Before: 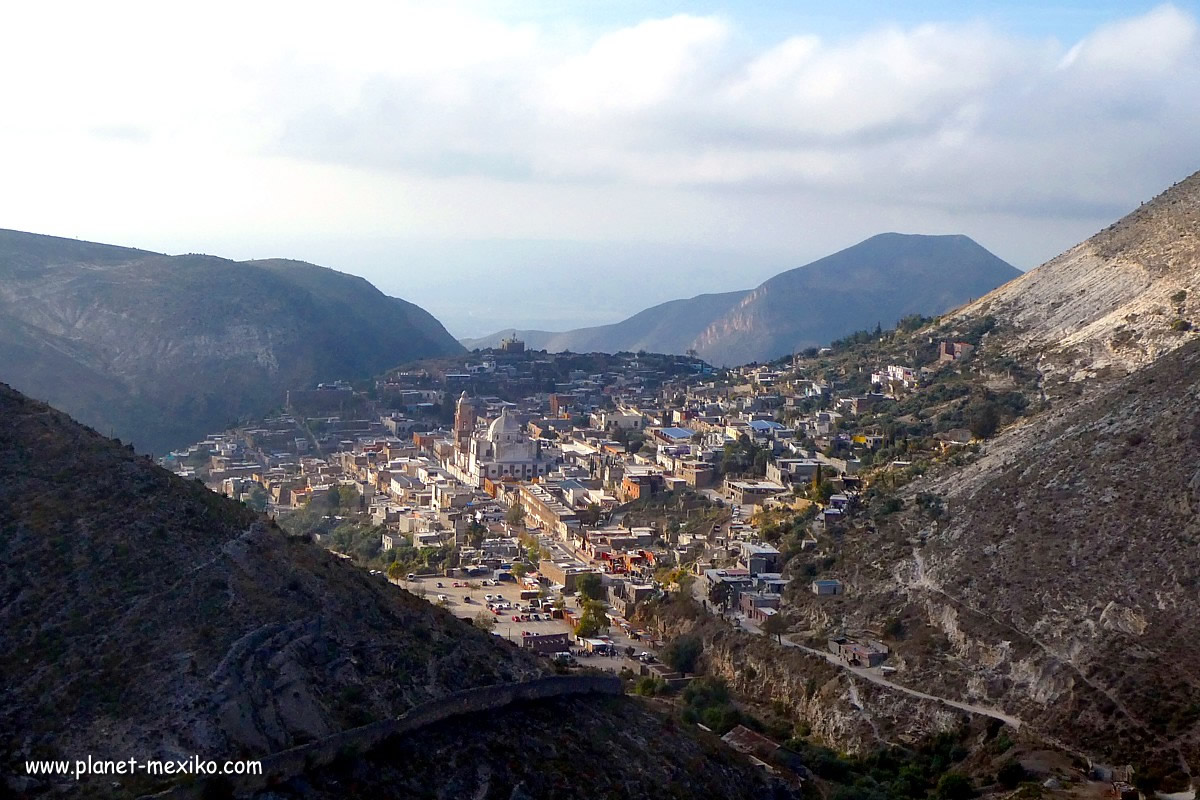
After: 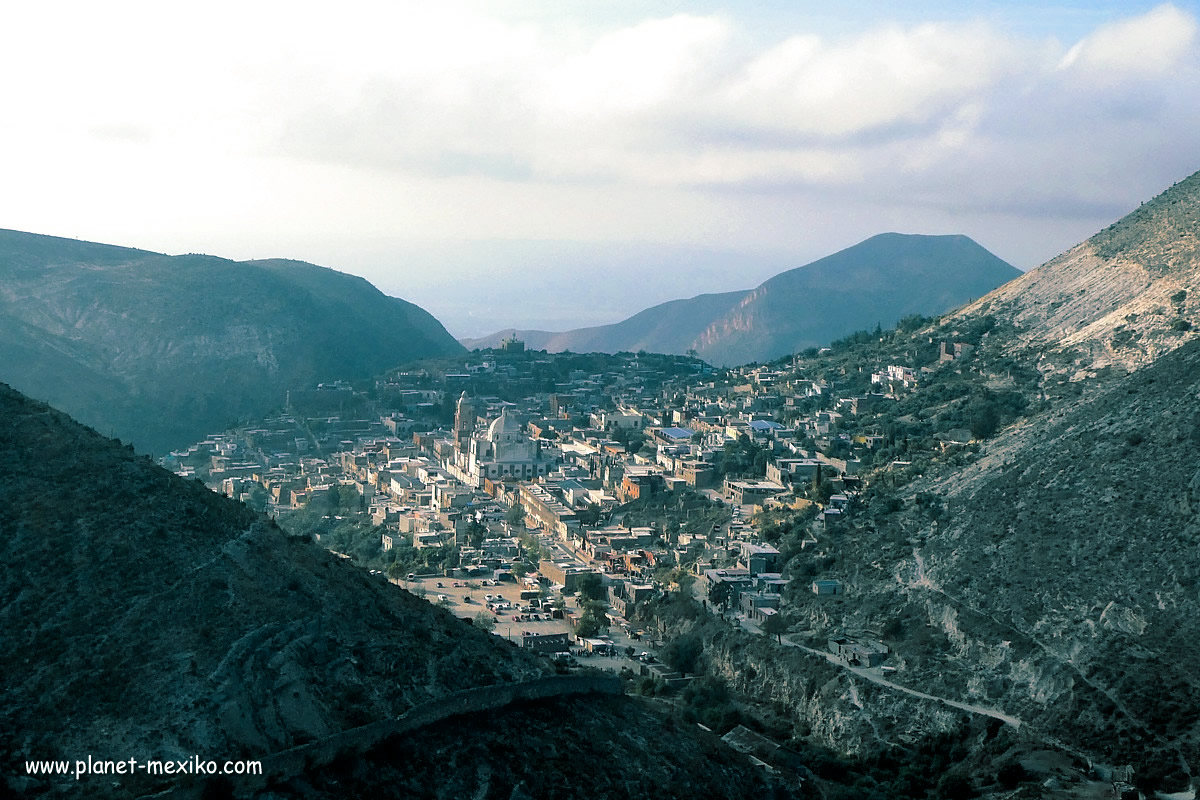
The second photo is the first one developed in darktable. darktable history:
base curve: exposure shift 0, preserve colors none
split-toning: shadows › hue 186.43°, highlights › hue 49.29°, compress 30.29%
